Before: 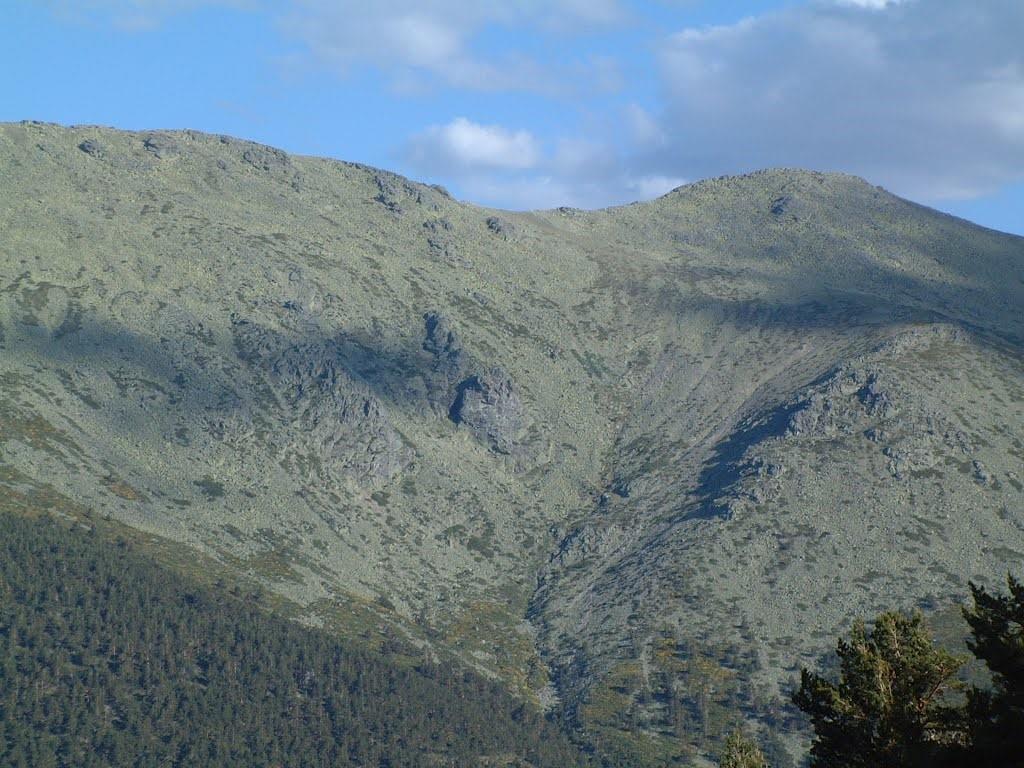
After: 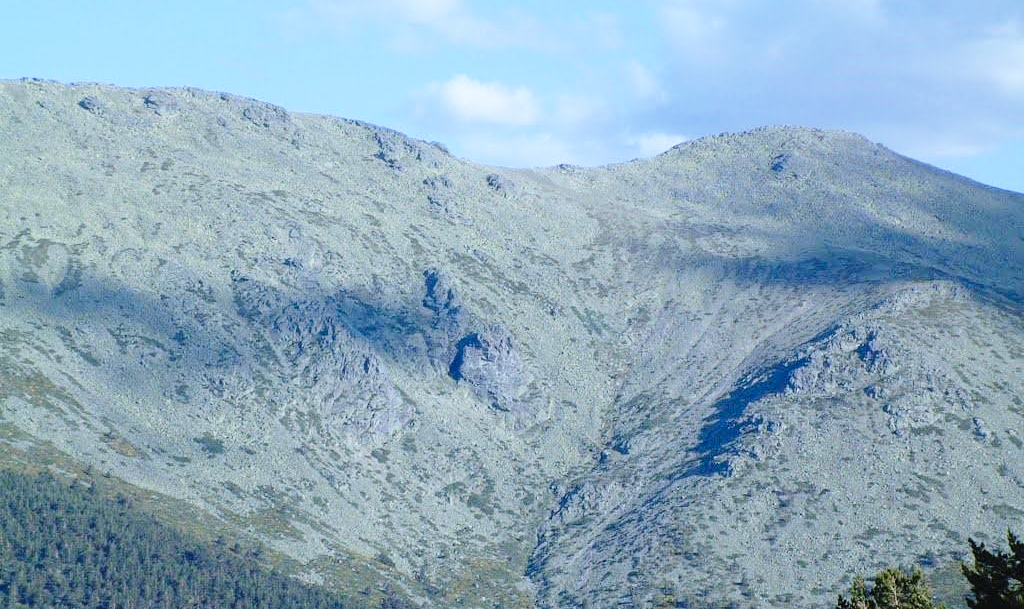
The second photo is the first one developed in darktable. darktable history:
base curve: curves: ch0 [(0, 0) (0.028, 0.03) (0.121, 0.232) (0.46, 0.748) (0.859, 0.968) (1, 1)], preserve colors none
crop and rotate: top 5.667%, bottom 14.937%
white balance: red 0.926, green 1.003, blue 1.133
